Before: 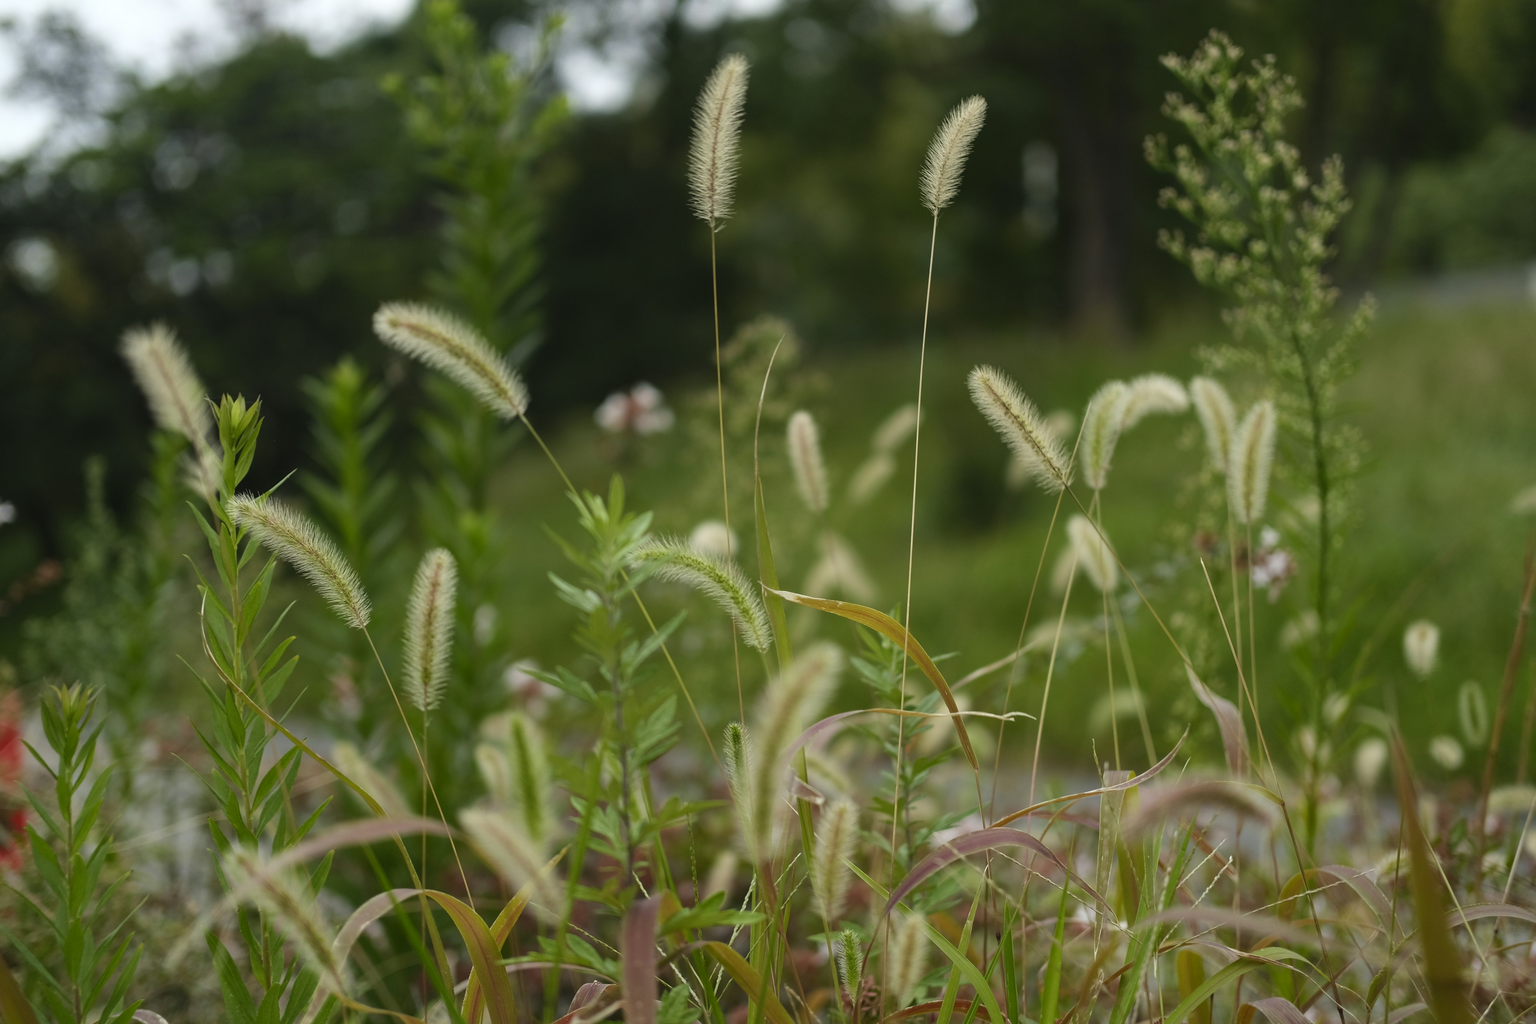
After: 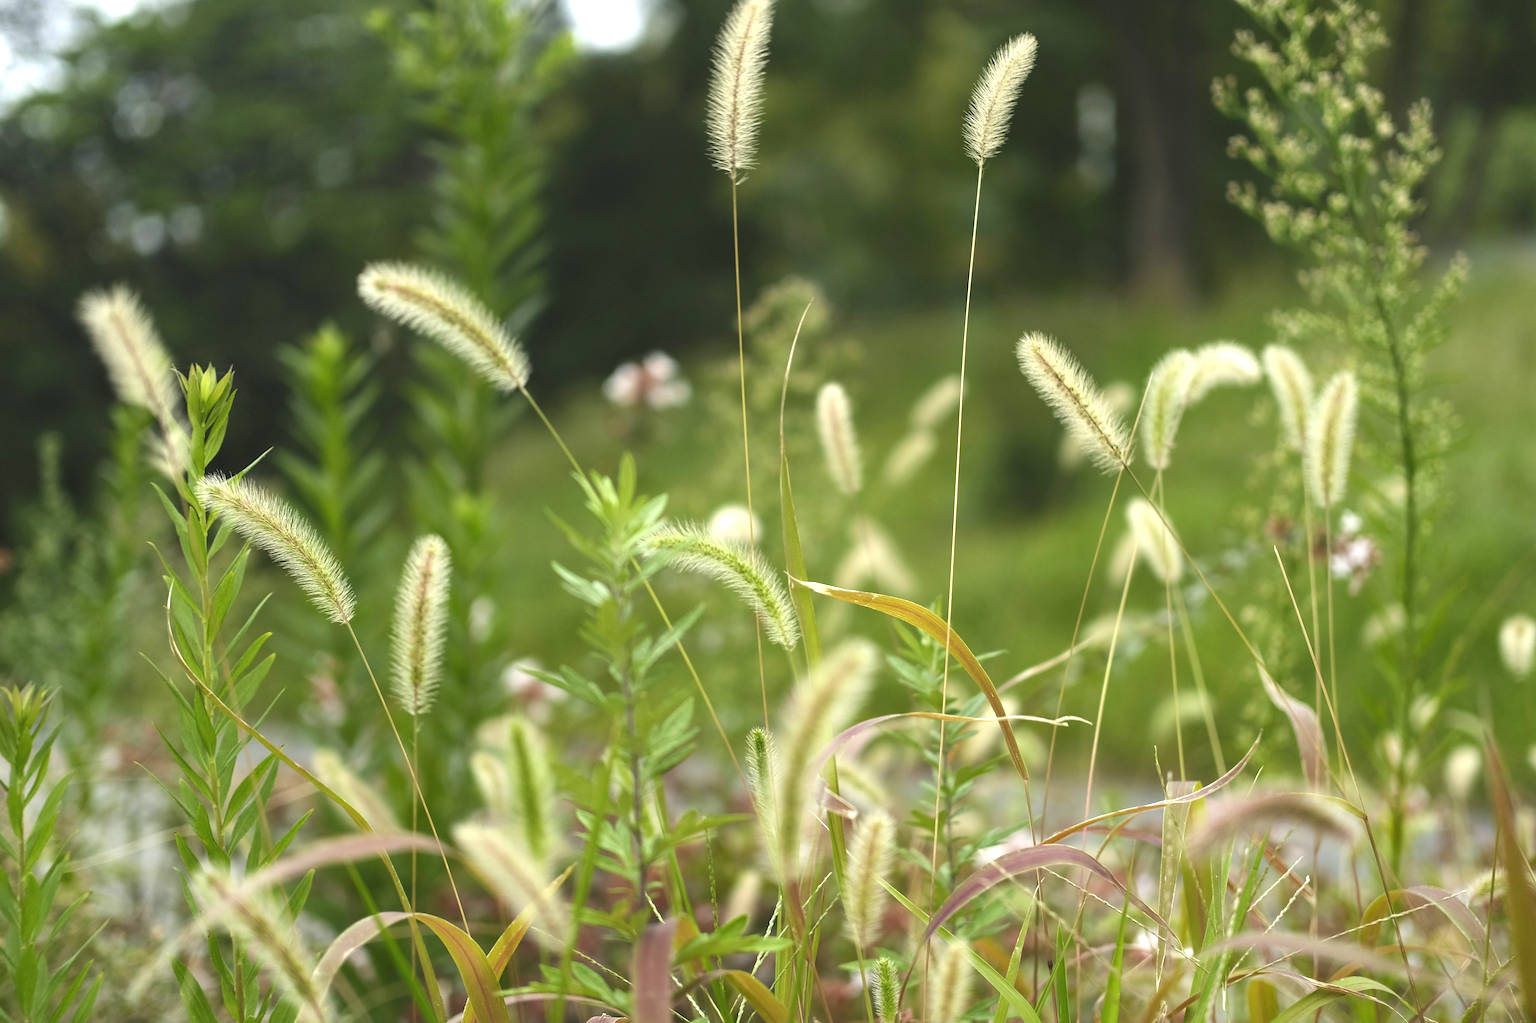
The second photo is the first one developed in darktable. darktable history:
exposure: black level correction -0.002, exposure 1.115 EV, compensate highlight preservation false
crop: left 3.305%, top 6.436%, right 6.389%, bottom 3.258%
